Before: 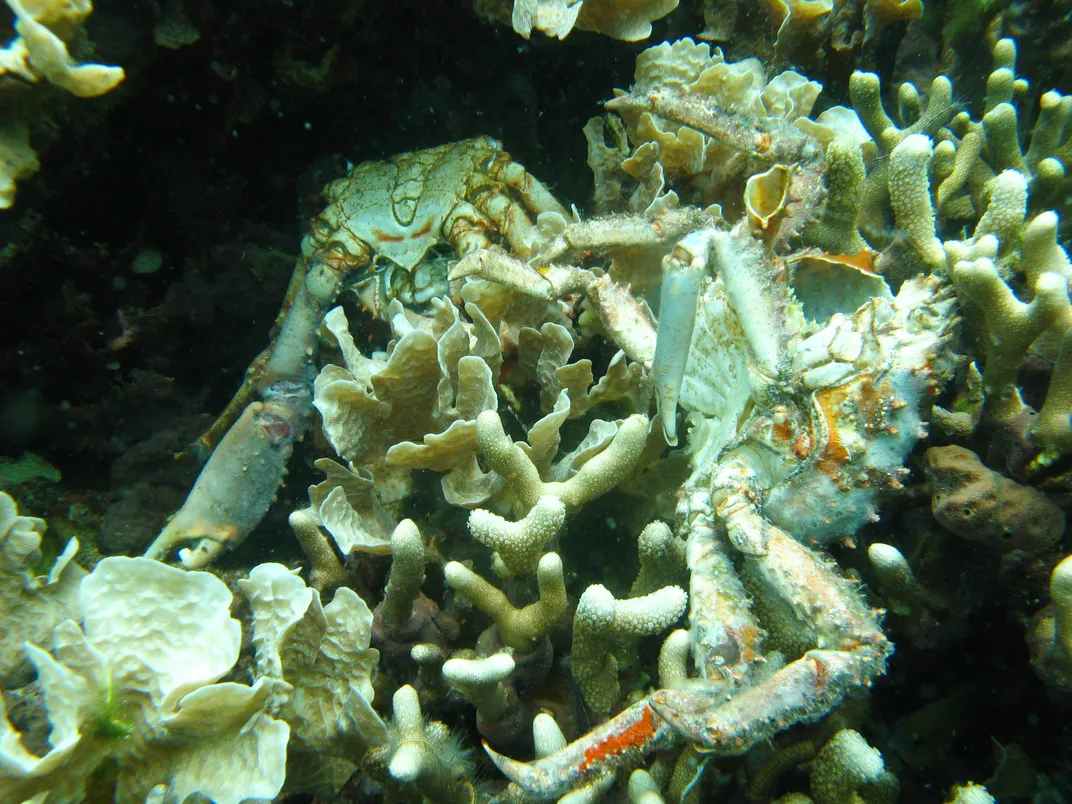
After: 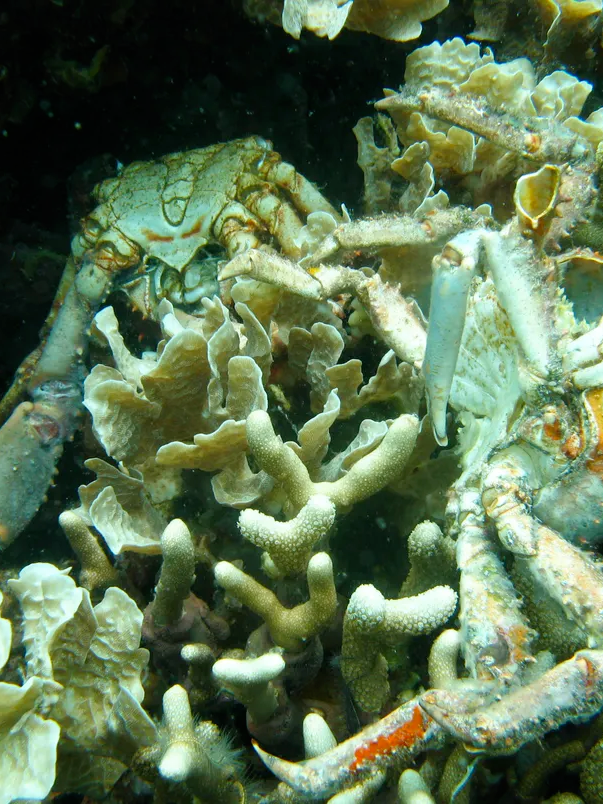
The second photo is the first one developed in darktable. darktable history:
exposure: compensate highlight preservation false
crop: left 21.496%, right 22.254%
